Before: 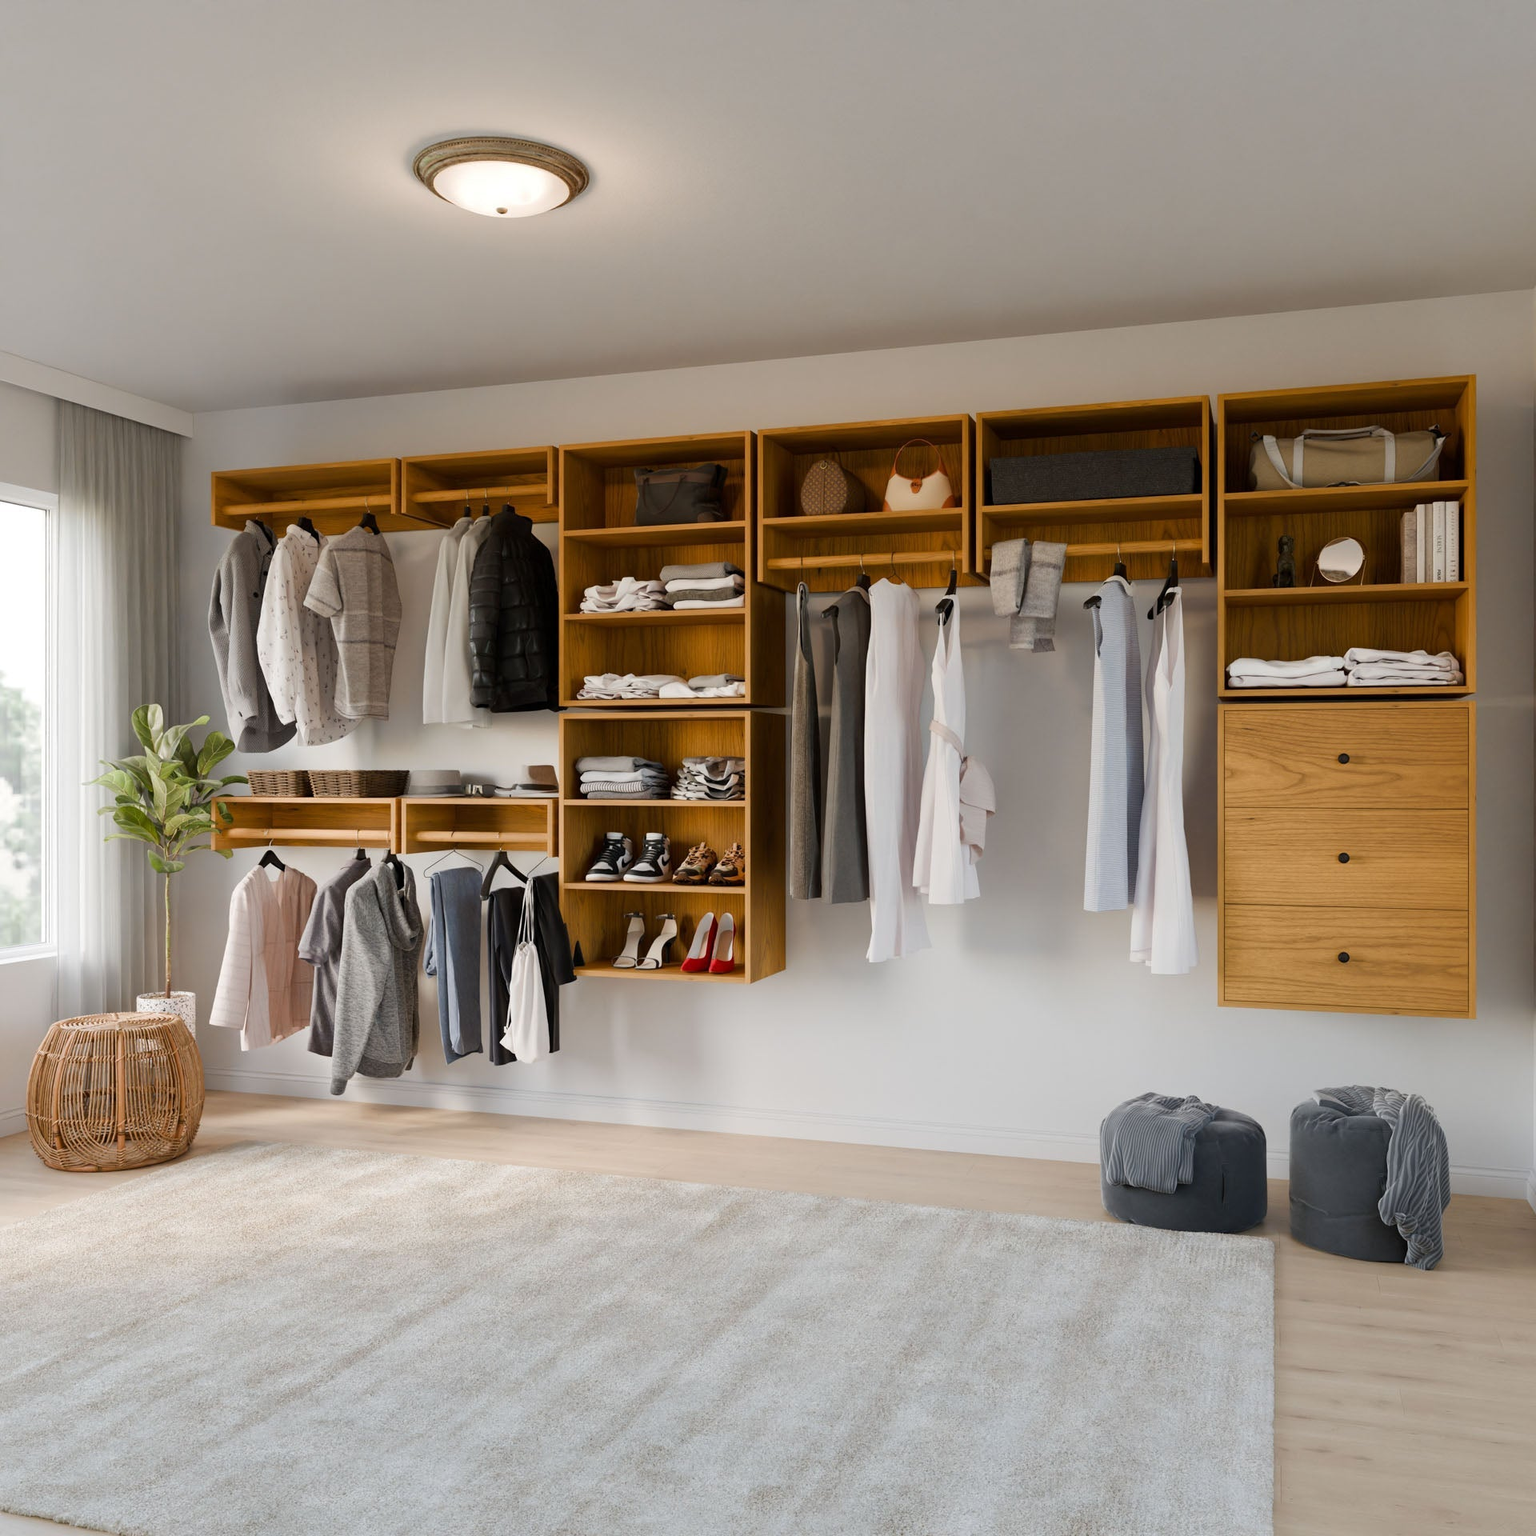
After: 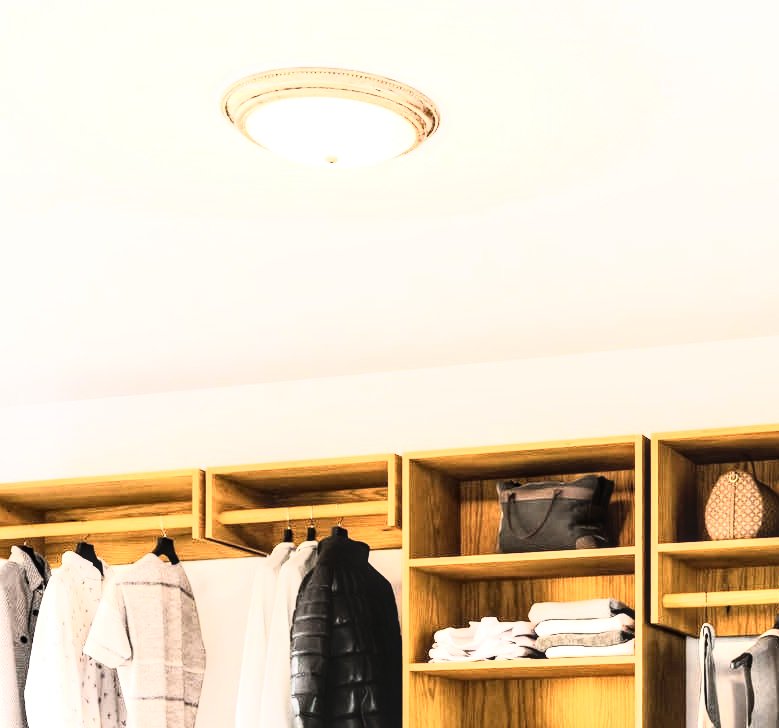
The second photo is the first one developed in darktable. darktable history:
rgb curve: curves: ch0 [(0, 0) (0.21, 0.15) (0.24, 0.21) (0.5, 0.75) (0.75, 0.96) (0.89, 0.99) (1, 1)]; ch1 [(0, 0.02) (0.21, 0.13) (0.25, 0.2) (0.5, 0.67) (0.75, 0.9) (0.89, 0.97) (1, 1)]; ch2 [(0, 0.02) (0.21, 0.13) (0.25, 0.2) (0.5, 0.67) (0.75, 0.9) (0.89, 0.97) (1, 1)], compensate middle gray true
exposure: black level correction 0, exposure 1.4 EV, compensate highlight preservation false
crop: left 15.452%, top 5.459%, right 43.956%, bottom 56.62%
shadows and highlights: shadows 0, highlights 40
color correction: saturation 0.85
white balance: red 1.004, blue 1.024
local contrast: on, module defaults
